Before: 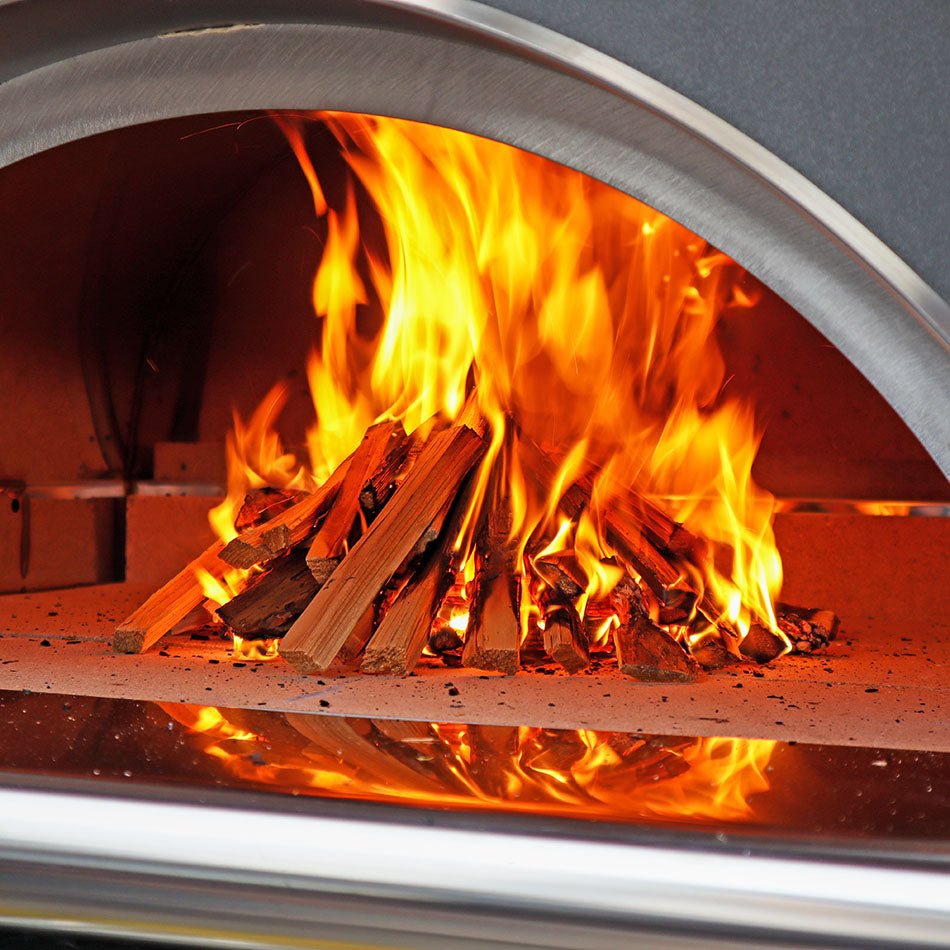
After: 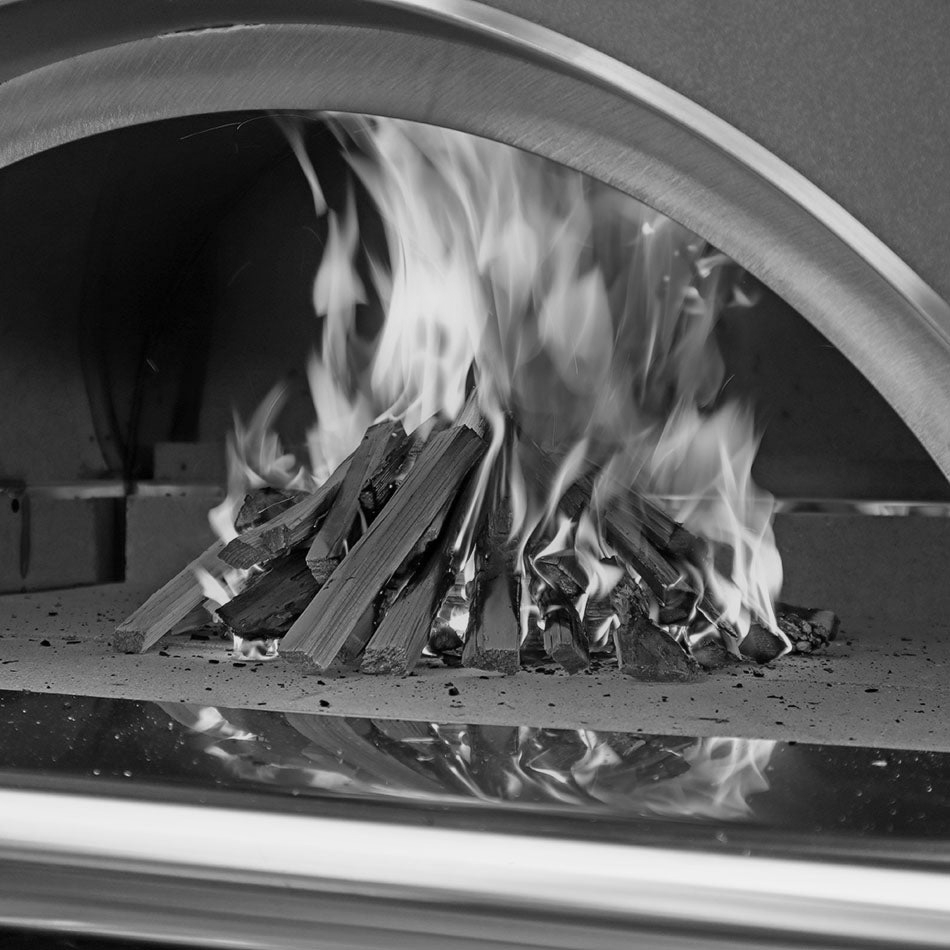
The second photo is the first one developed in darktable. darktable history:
velvia: on, module defaults
monochrome: a -6.99, b 35.61, size 1.4
